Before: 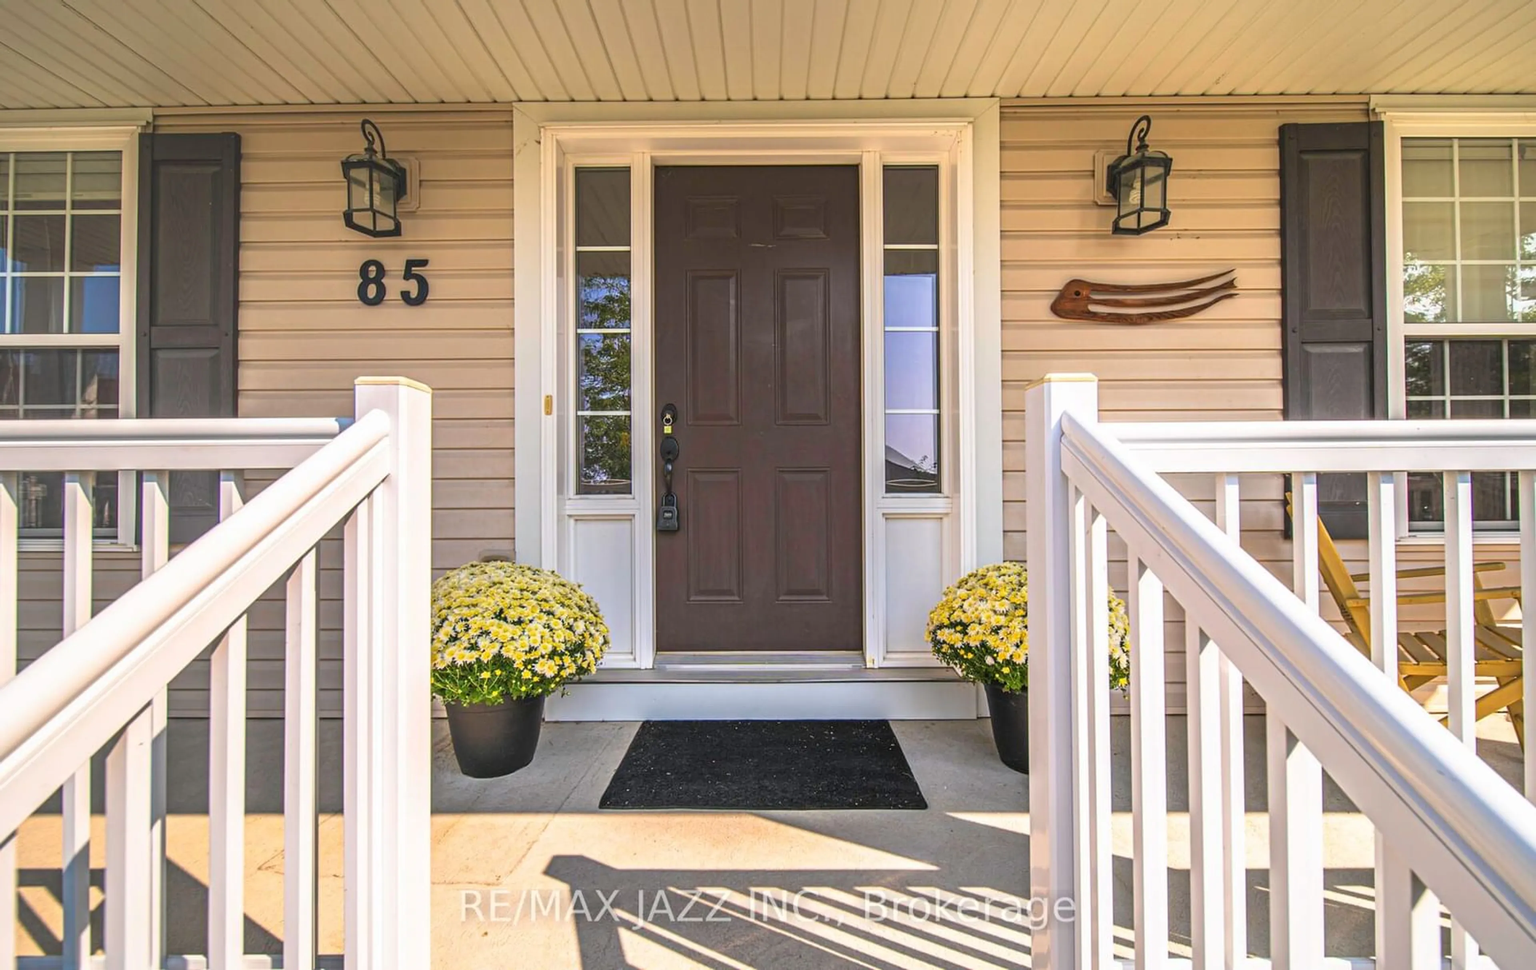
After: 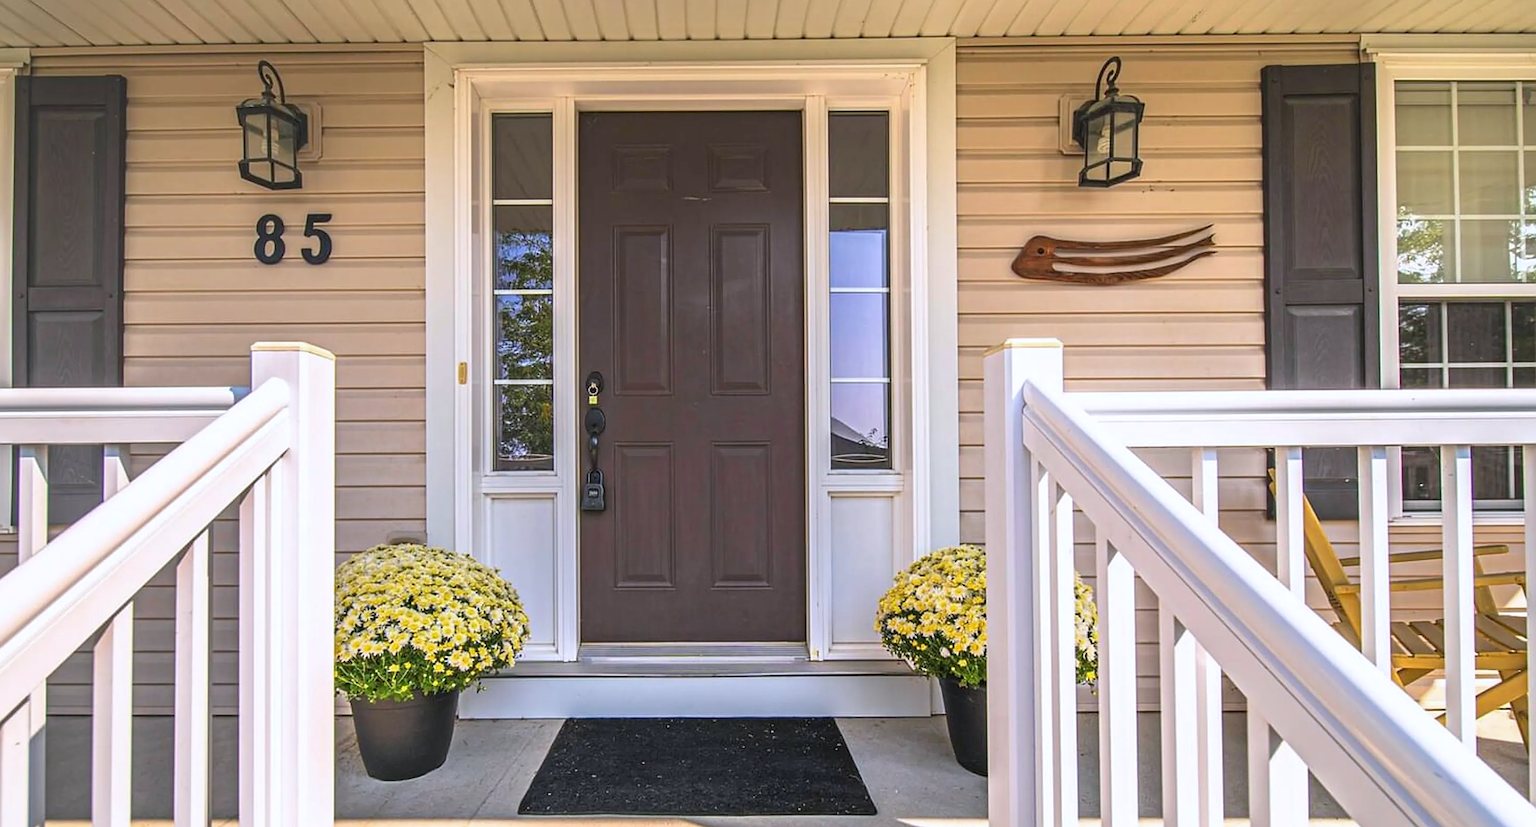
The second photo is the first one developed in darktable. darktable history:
crop: left 8.155%, top 6.611%, bottom 15.385%
white balance: red 0.984, blue 1.059
sharpen: on, module defaults
